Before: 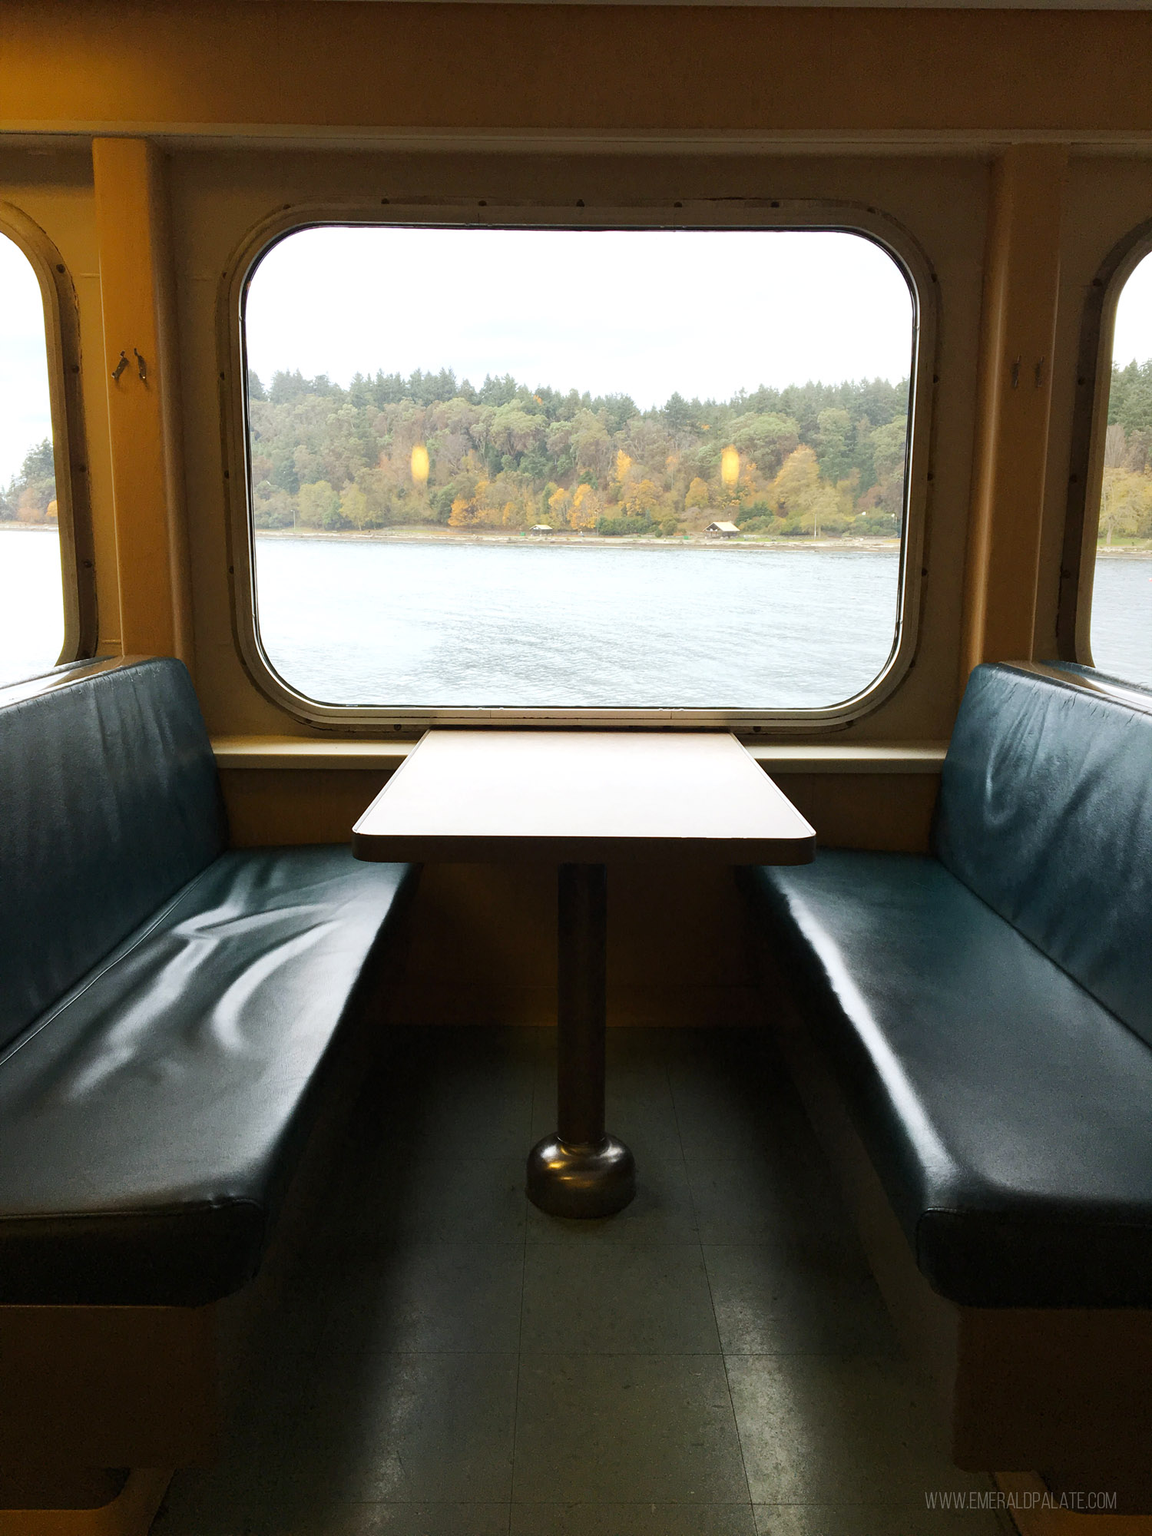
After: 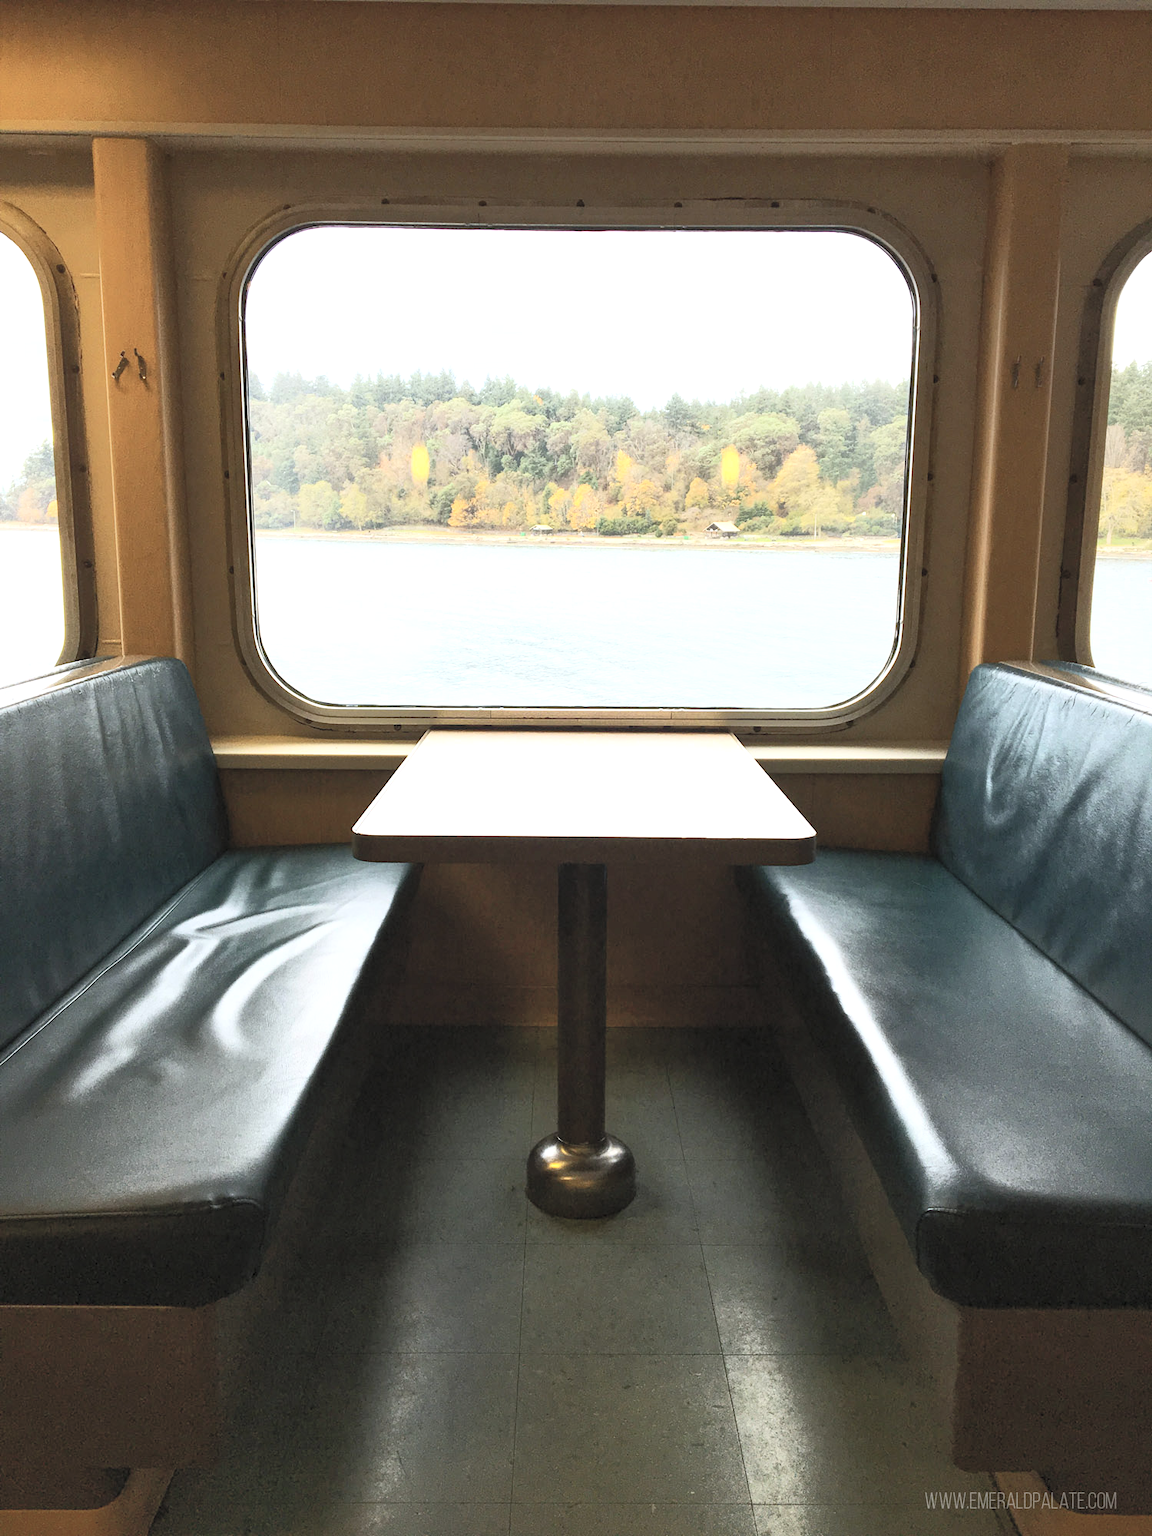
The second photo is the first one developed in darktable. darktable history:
contrast brightness saturation: contrast 0.42, brightness 0.551, saturation -0.188
shadows and highlights: on, module defaults
local contrast: highlights 107%, shadows 103%, detail 119%, midtone range 0.2
